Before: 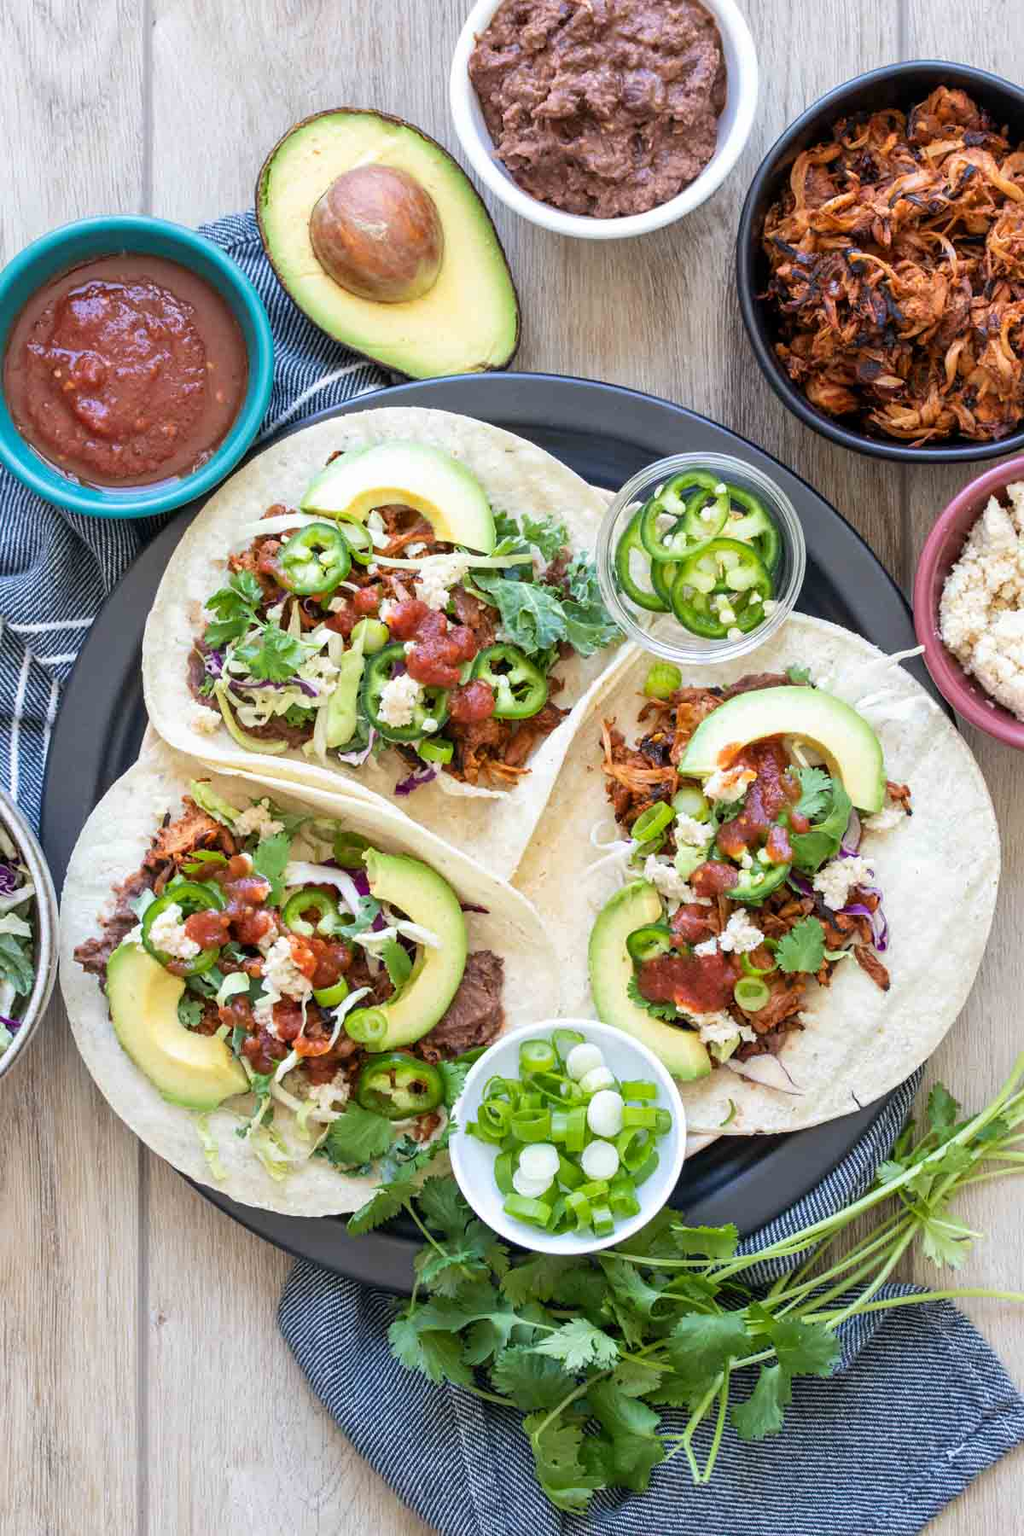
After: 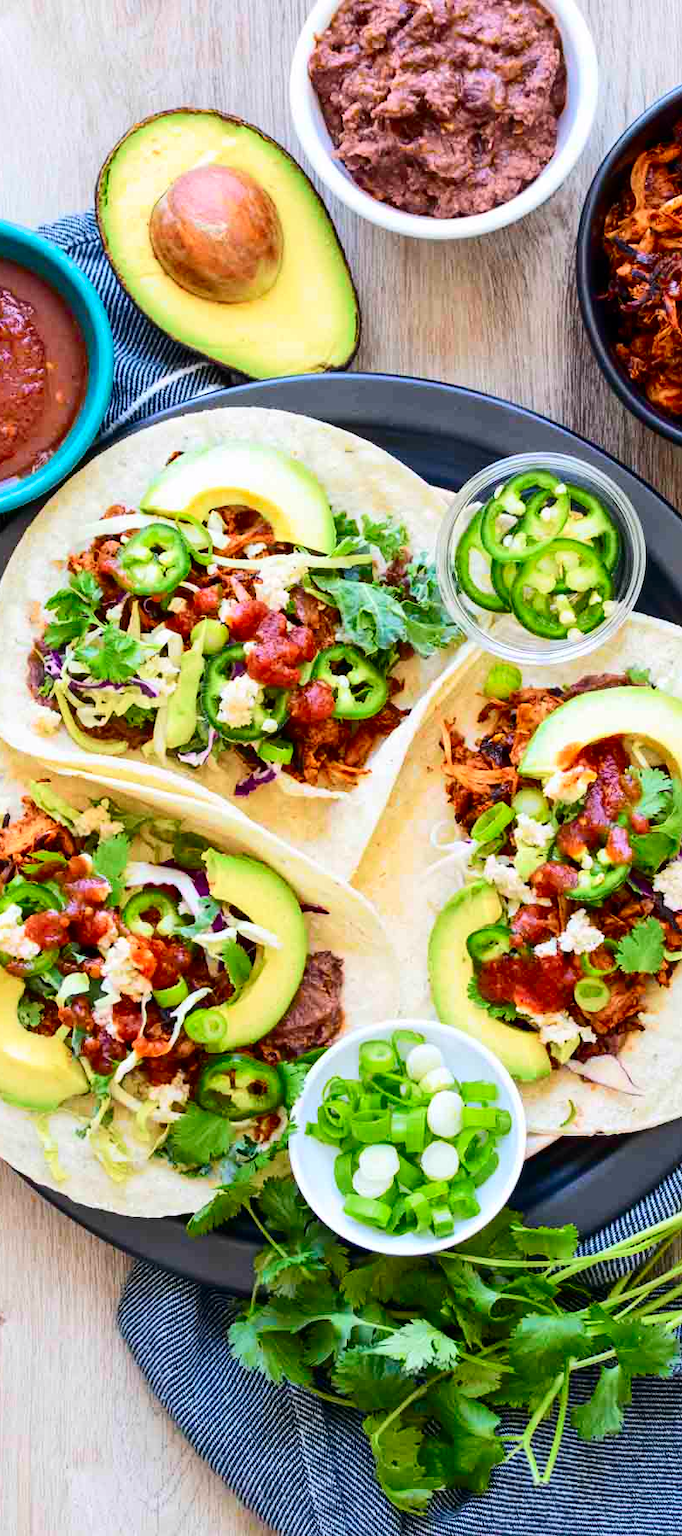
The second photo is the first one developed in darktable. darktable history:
tone curve: curves: ch0 [(0, 0) (0.126, 0.061) (0.338, 0.285) (0.494, 0.518) (0.703, 0.762) (1, 1)]; ch1 [(0, 0) (0.364, 0.322) (0.443, 0.441) (0.5, 0.501) (0.55, 0.578) (1, 1)]; ch2 [(0, 0) (0.44, 0.424) (0.501, 0.499) (0.557, 0.564) (0.613, 0.682) (0.707, 0.746) (1, 1)], color space Lab, independent channels, preserve colors none
contrast brightness saturation: contrast 0.036, saturation 0.163
crop and rotate: left 15.723%, right 17.664%
